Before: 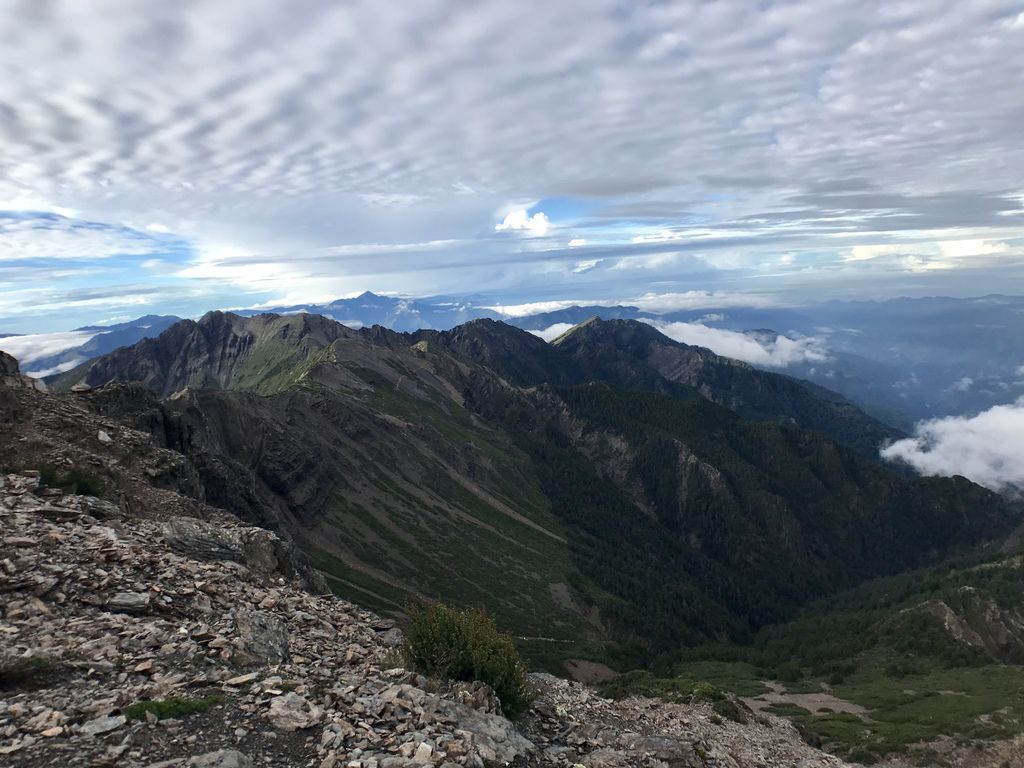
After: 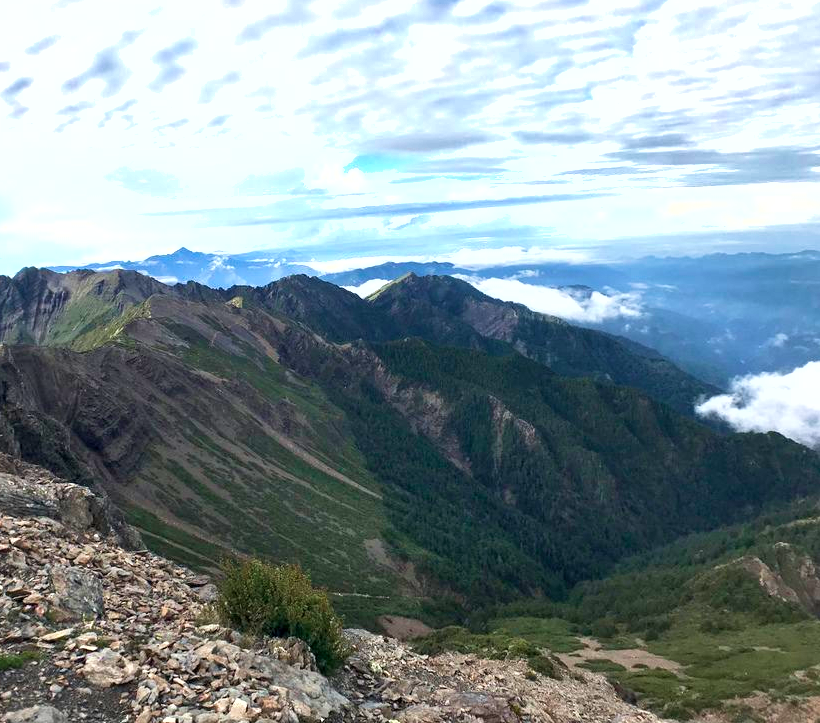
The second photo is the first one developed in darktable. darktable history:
exposure: black level correction 0.001, exposure 0.966 EV, compensate highlight preservation false
crop and rotate: left 18.093%, top 5.738%, right 1.755%
velvia: on, module defaults
shadows and highlights: low approximation 0.01, soften with gaussian
